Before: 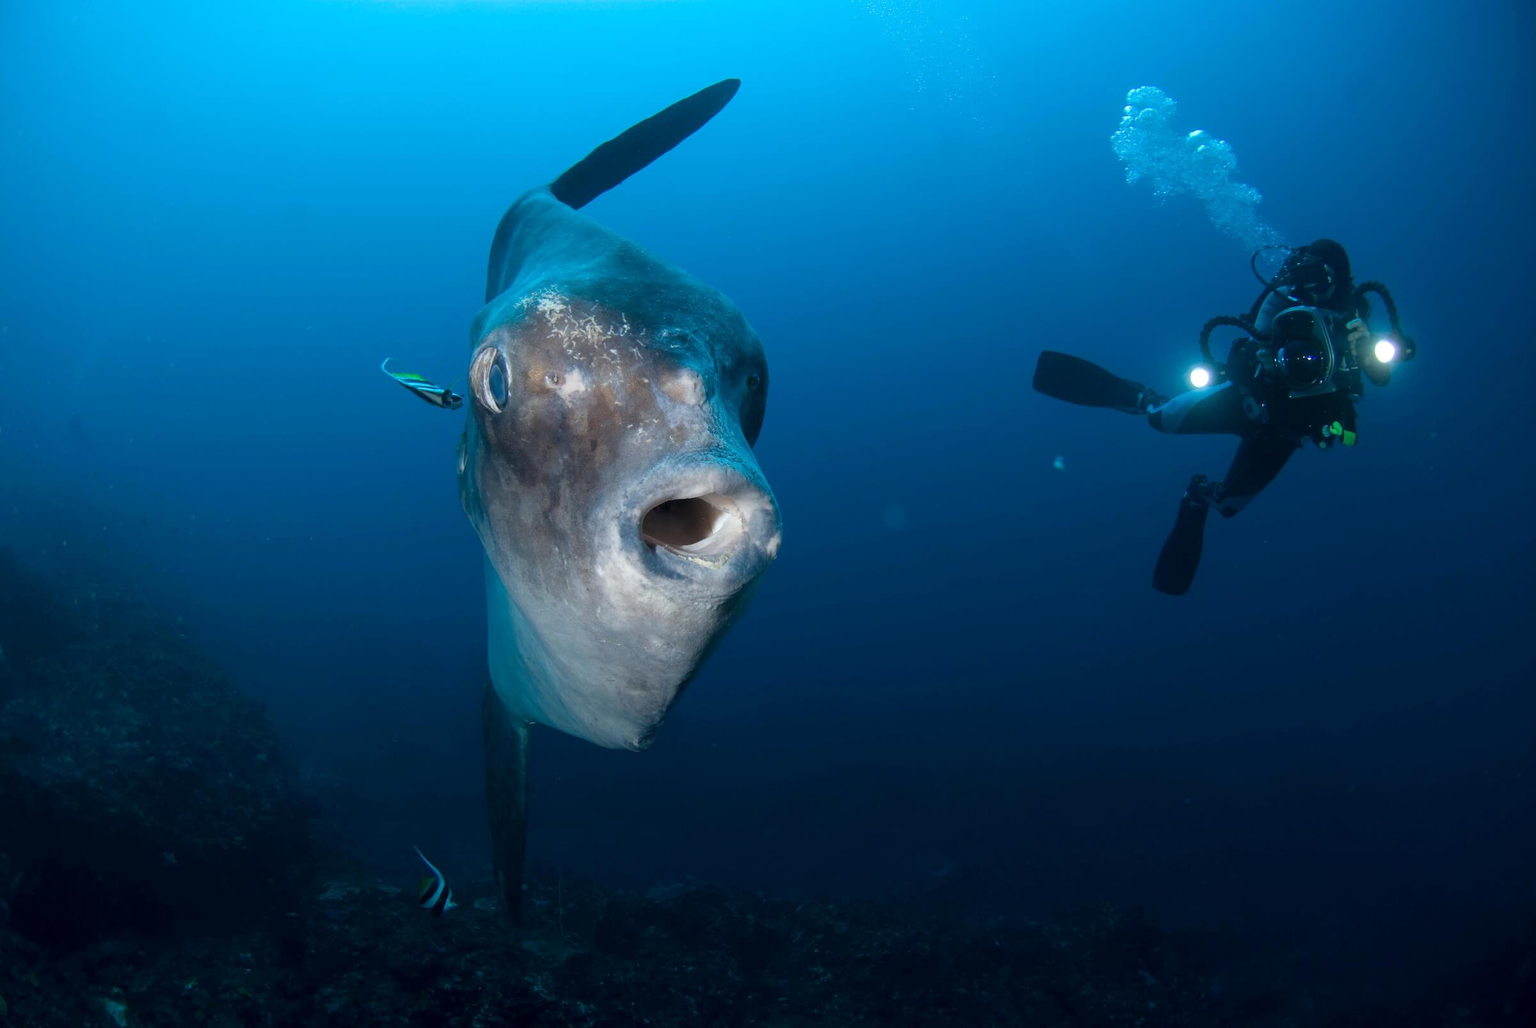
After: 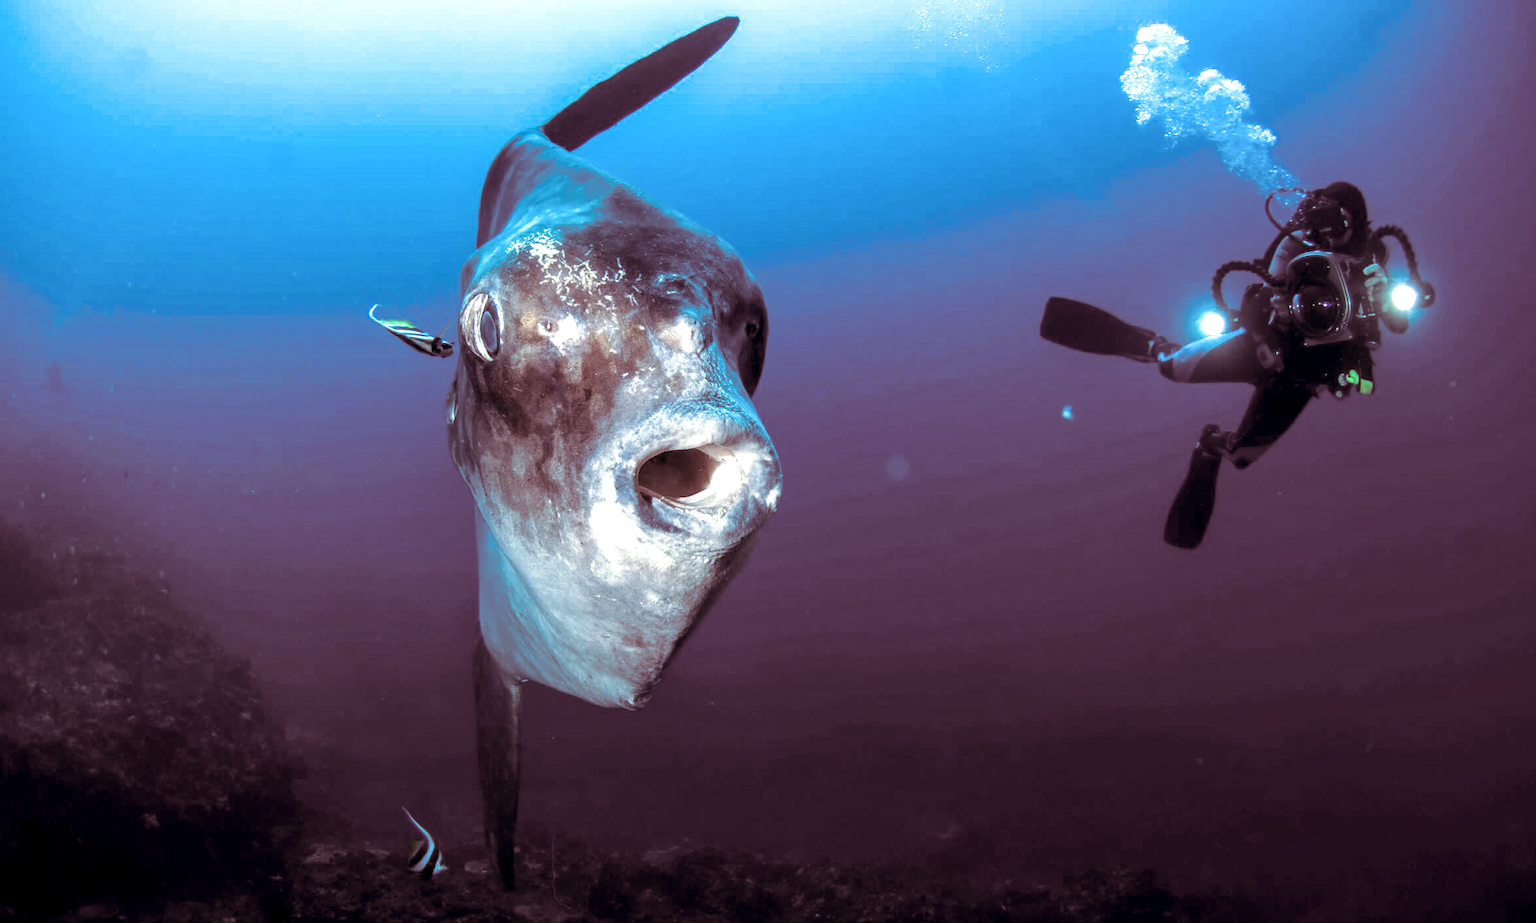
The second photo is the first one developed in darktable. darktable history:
crop: left 1.507%, top 6.147%, right 1.379%, bottom 6.637%
local contrast: highlights 0%, shadows 0%, detail 182%
contrast brightness saturation: contrast 0.01, saturation -0.05
exposure: black level correction 0, exposure 0.7 EV, compensate exposure bias true, compensate highlight preservation false
split-toning: on, module defaults
